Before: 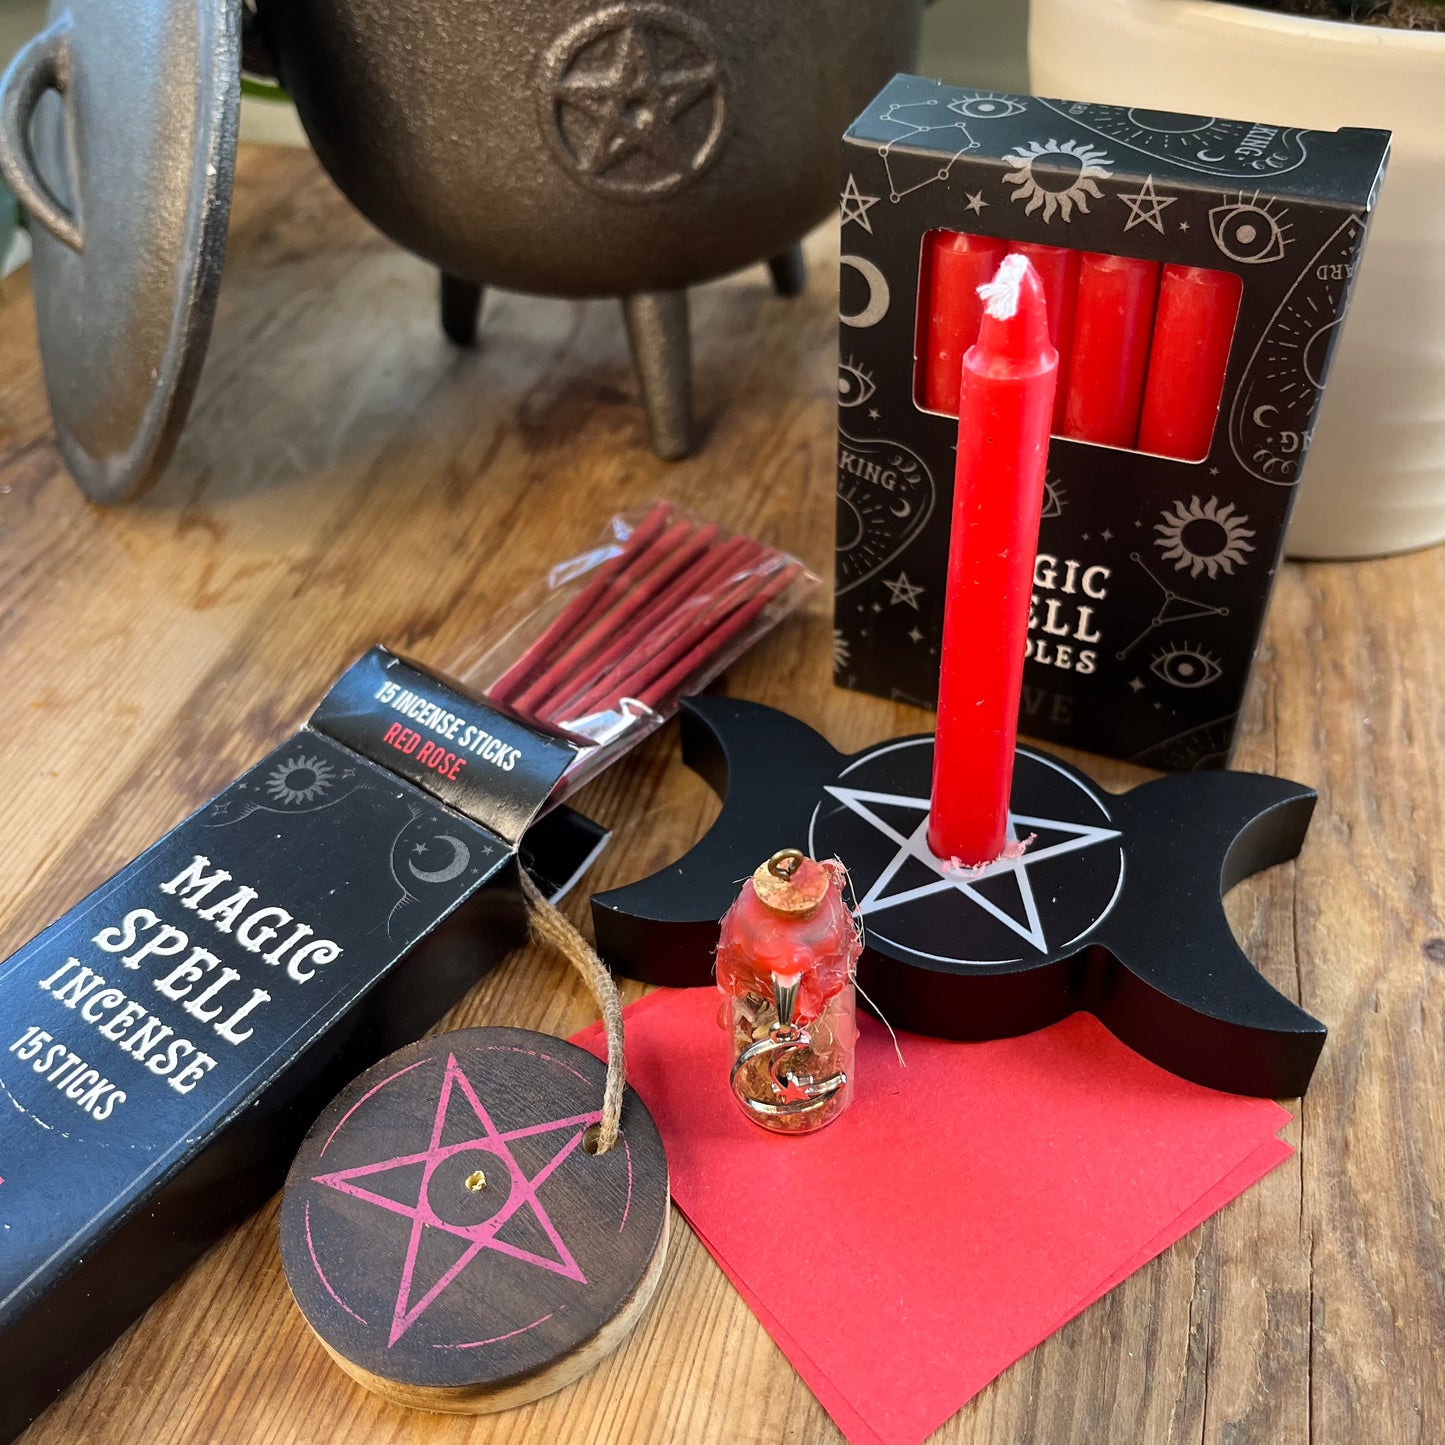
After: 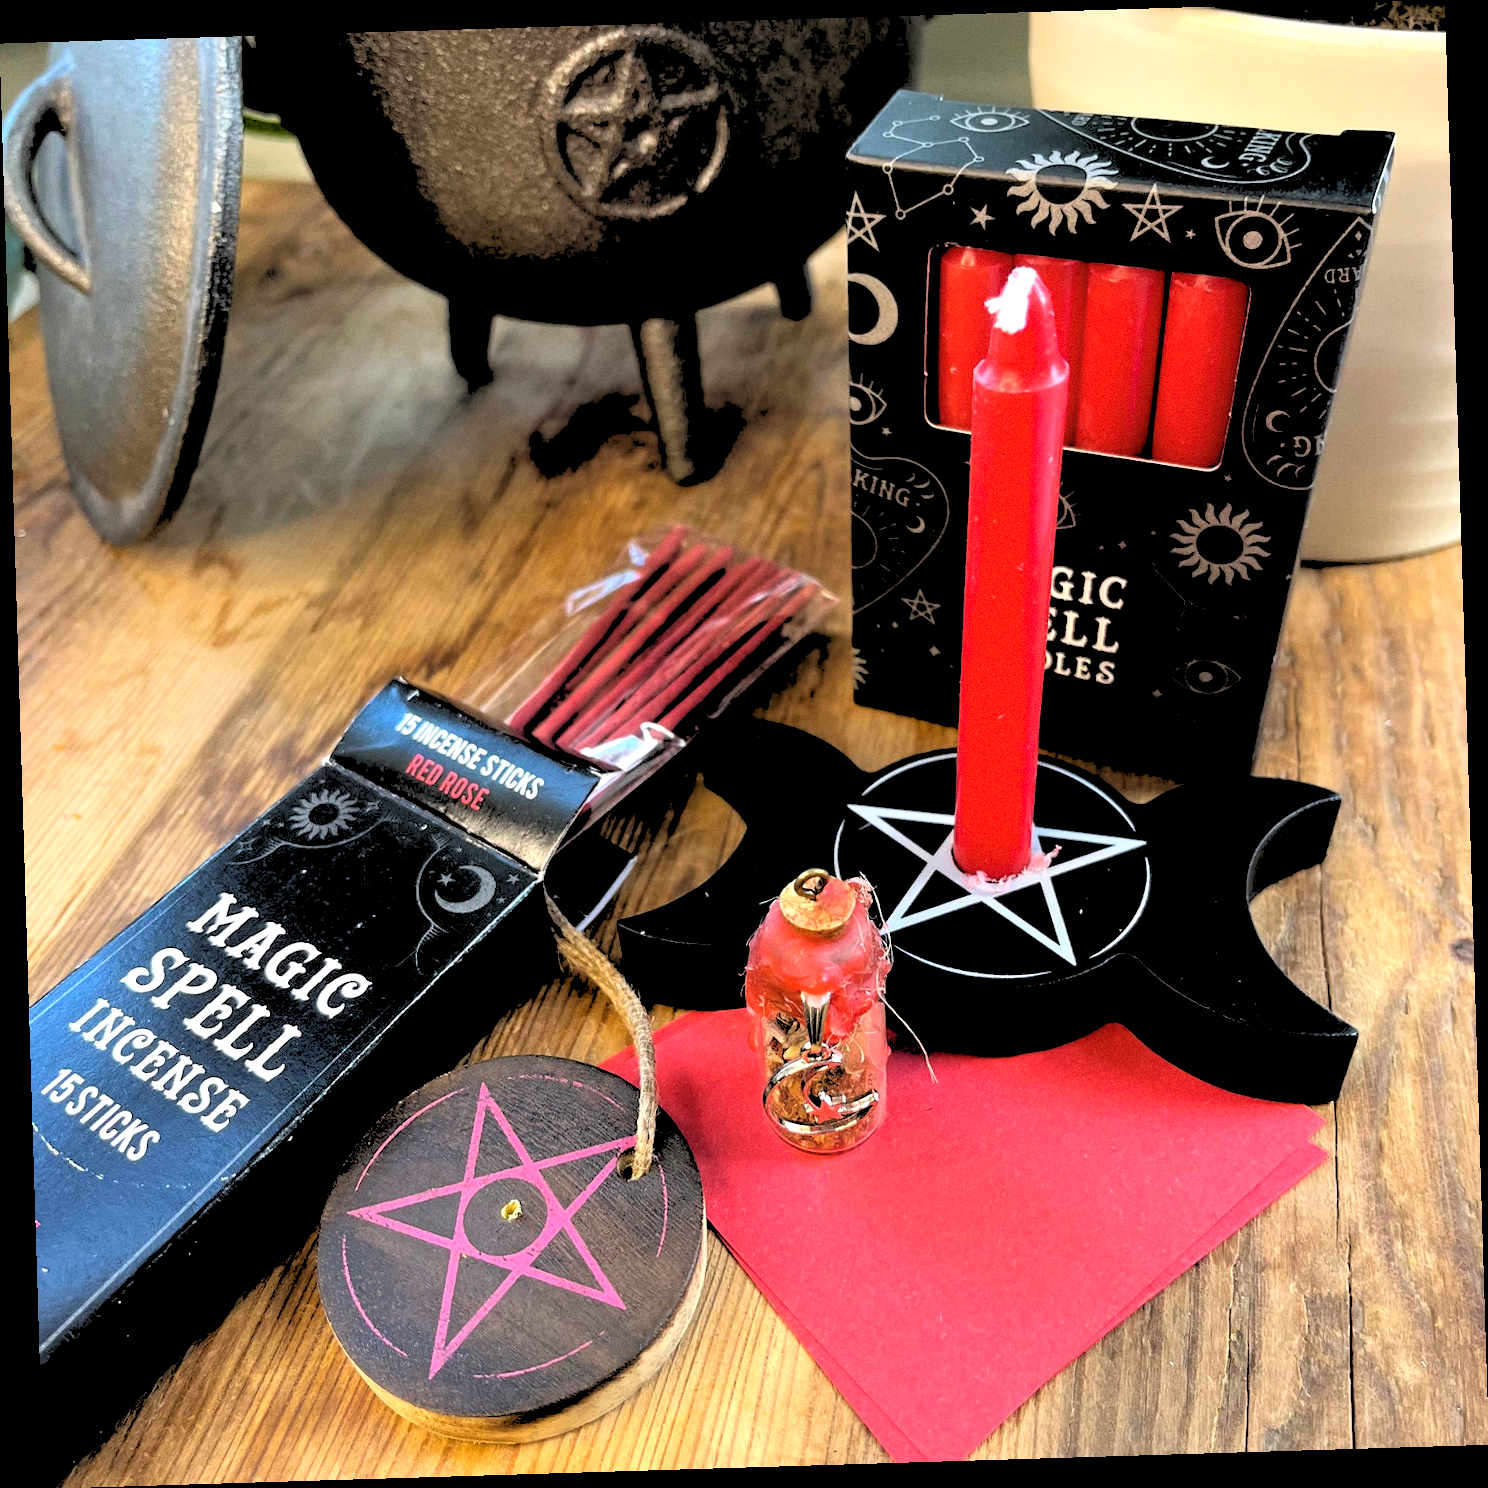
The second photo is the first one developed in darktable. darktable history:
rgb levels: levels [[0.027, 0.429, 0.996], [0, 0.5, 1], [0, 0.5, 1]]
rotate and perspective: rotation -1.75°, automatic cropping off
color balance rgb: perceptual brilliance grading › highlights 14.29%, perceptual brilliance grading › mid-tones -5.92%, perceptual brilliance grading › shadows -26.83%, global vibrance 31.18%
grain: coarseness 0.09 ISO, strength 16.61%
